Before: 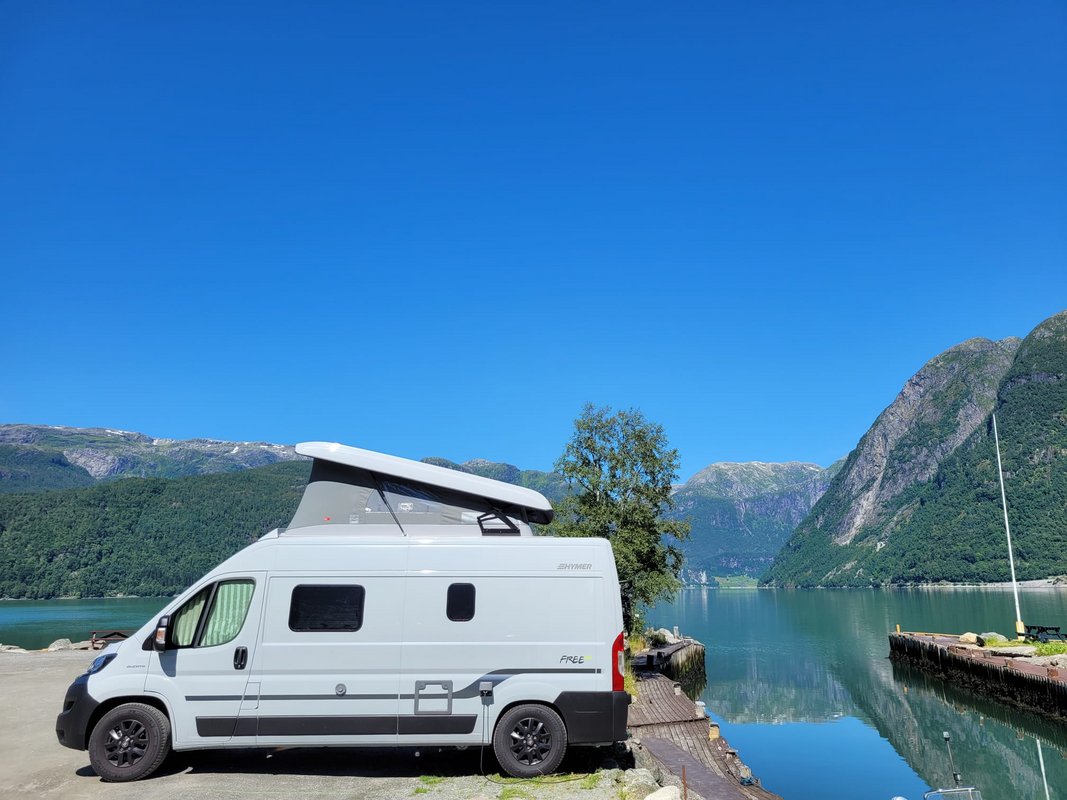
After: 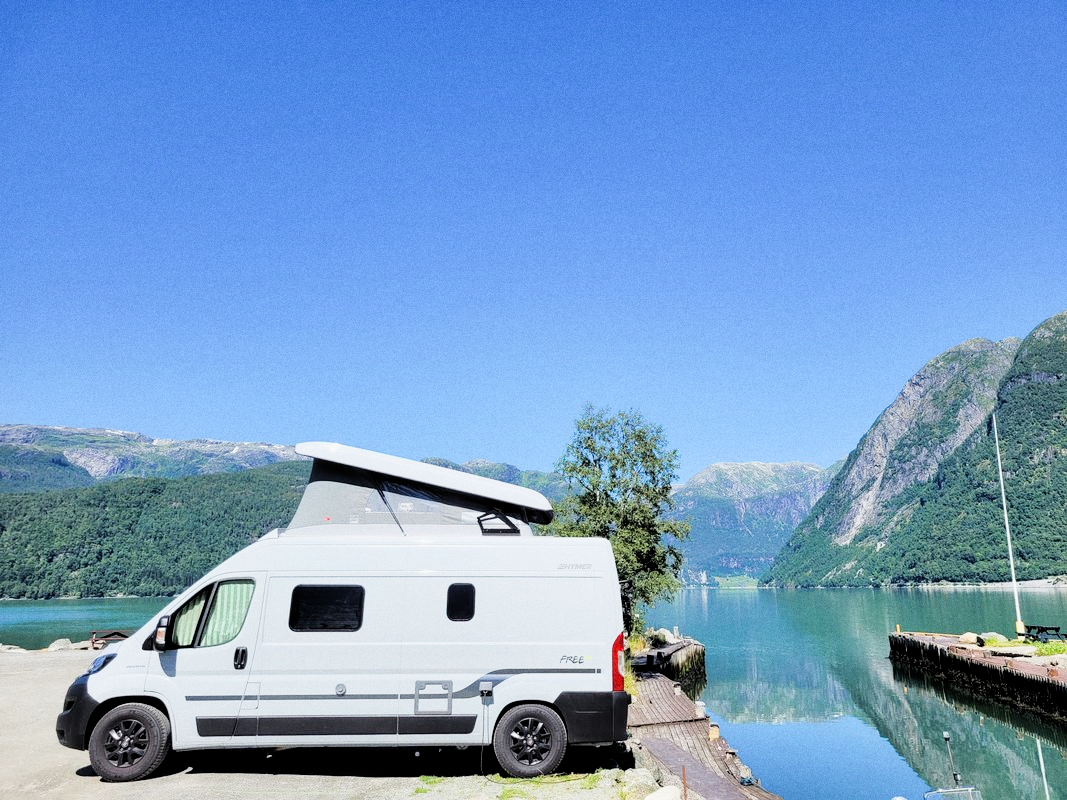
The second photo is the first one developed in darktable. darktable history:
filmic rgb: black relative exposure -5 EV, hardness 2.88, contrast 1.2, highlights saturation mix -30%
exposure: black level correction 0, exposure 0.95 EV, compensate exposure bias true, compensate highlight preservation false
grain: coarseness 0.09 ISO
